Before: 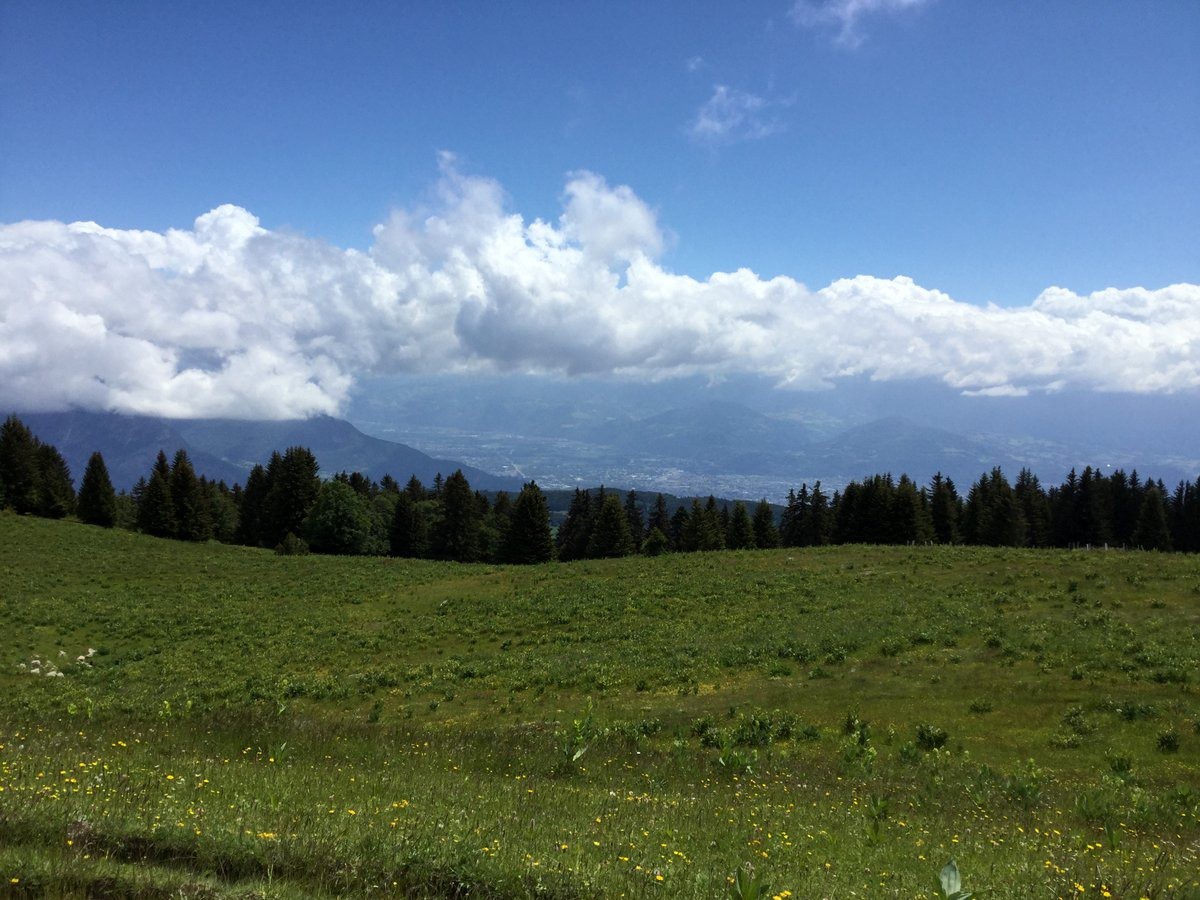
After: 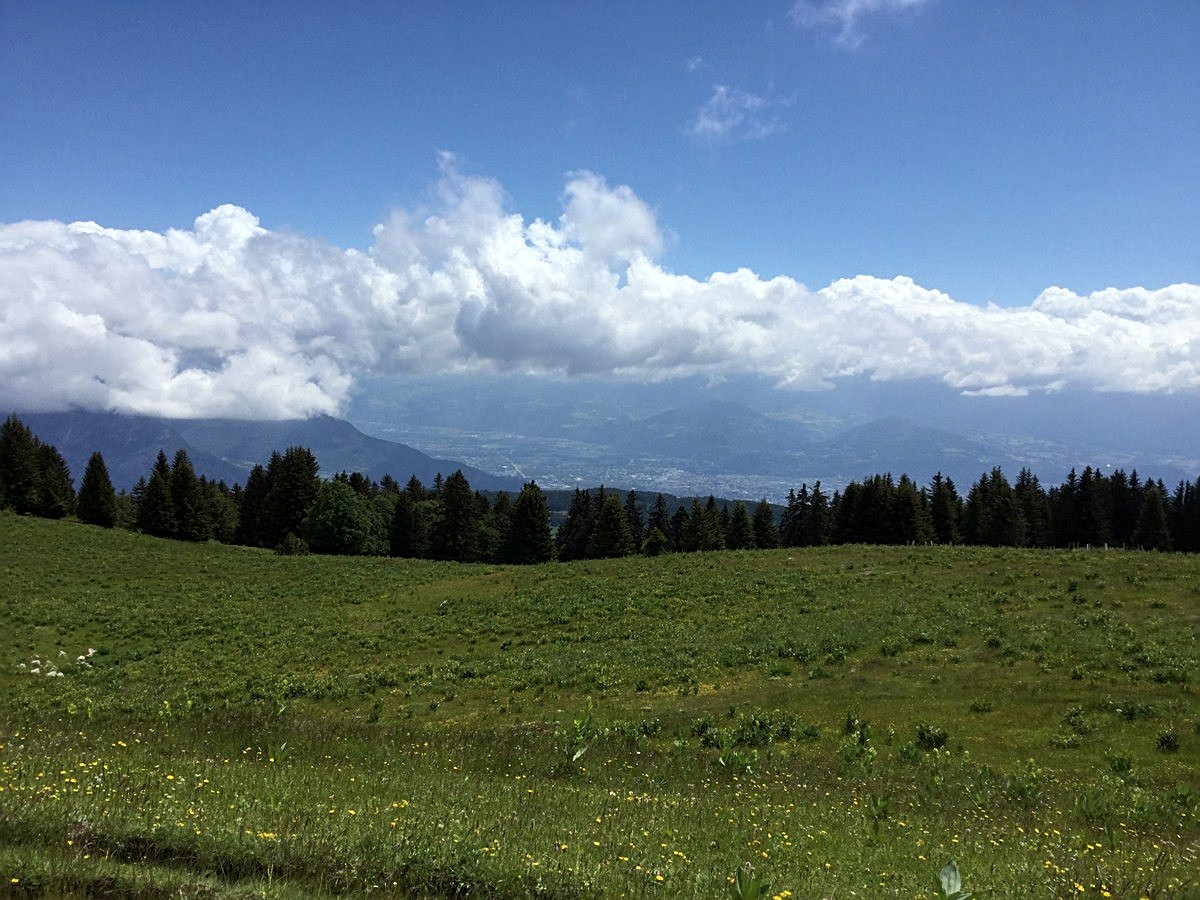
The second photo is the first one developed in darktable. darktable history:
sharpen: radius 2.167, amount 0.381, threshold 0
contrast brightness saturation: saturation -0.05
